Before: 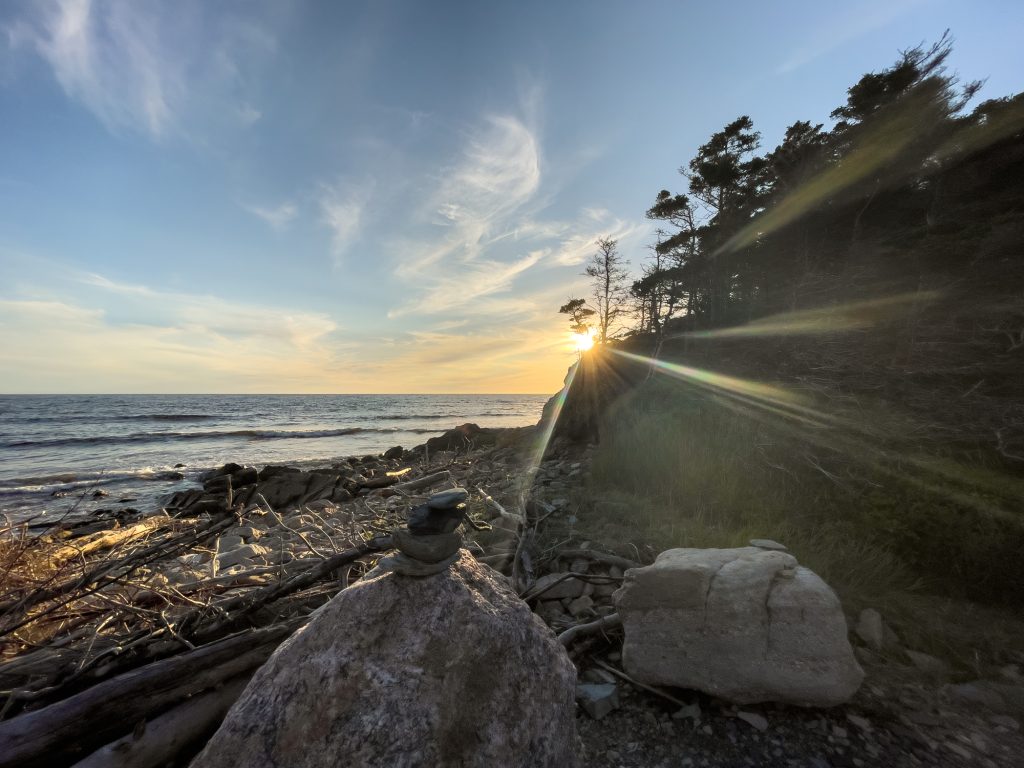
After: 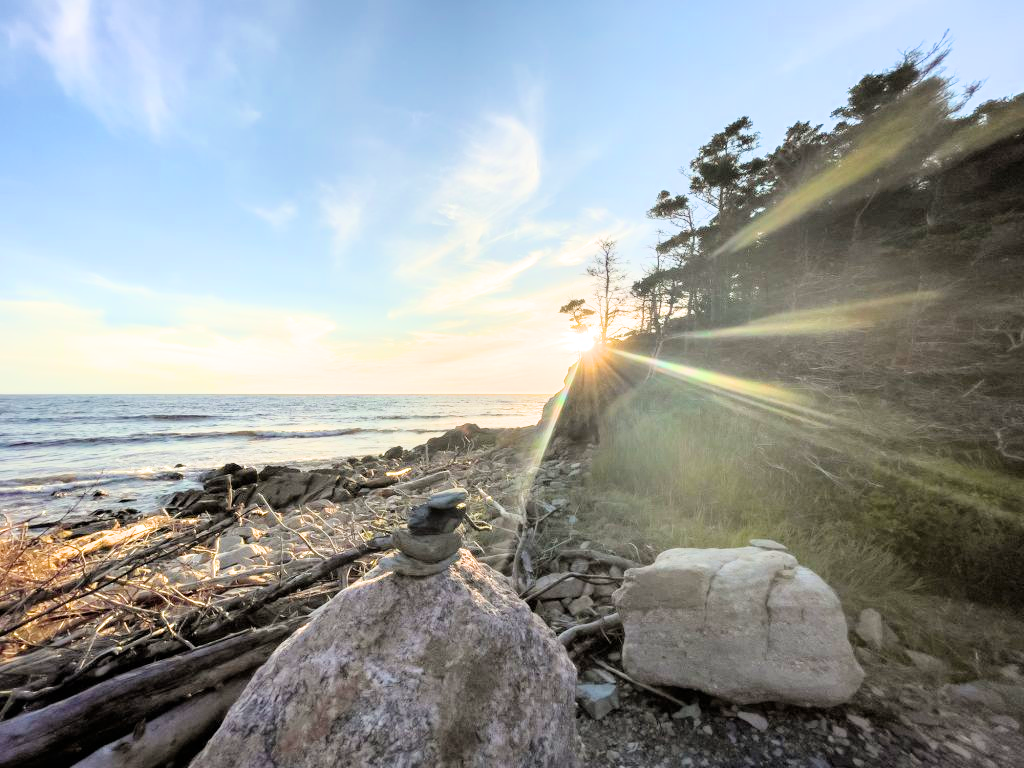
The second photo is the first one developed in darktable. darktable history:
filmic rgb: black relative exposure -7.48 EV, white relative exposure 4.83 EV, hardness 3.4, color science v6 (2022)
exposure: black level correction 0, exposure 2.088 EV, compensate exposure bias true, compensate highlight preservation false
